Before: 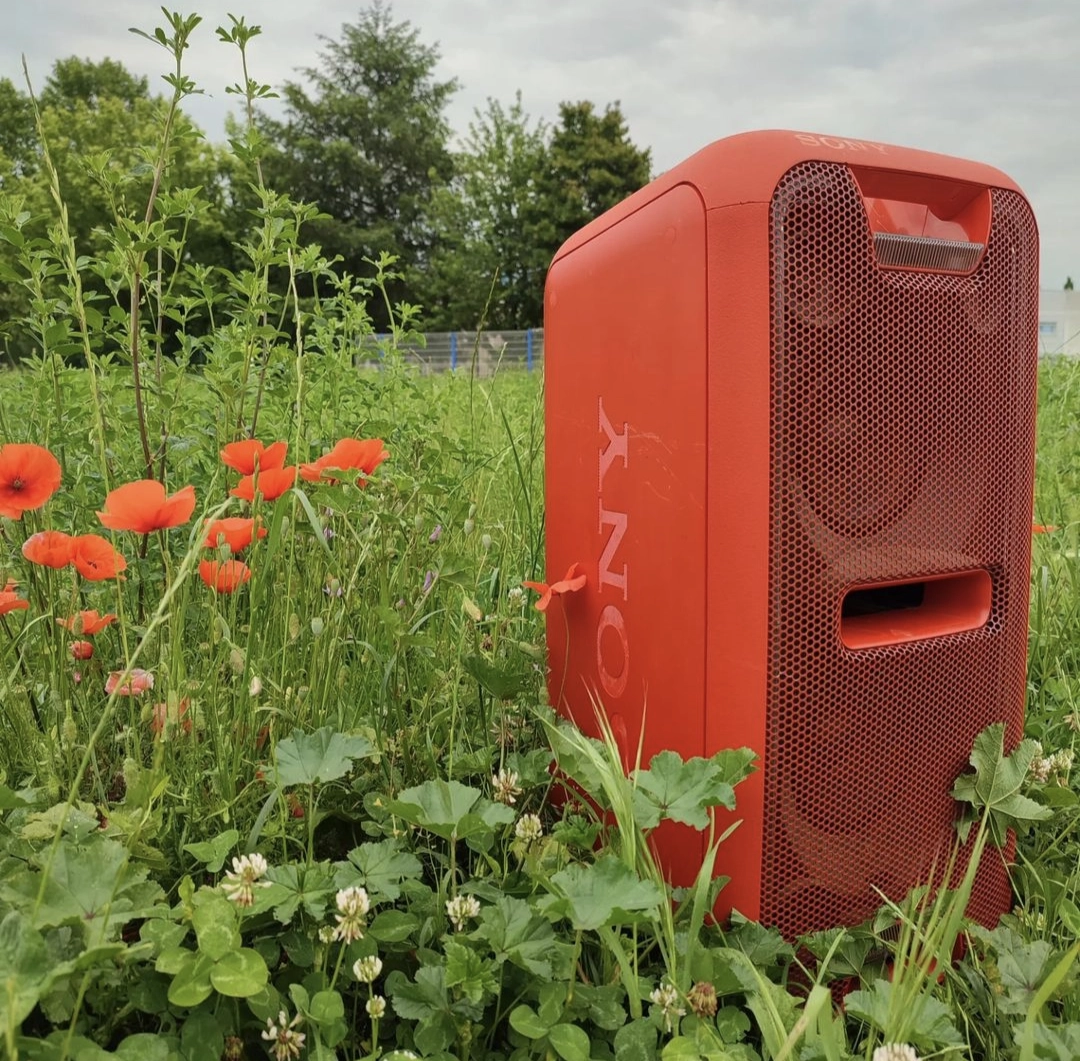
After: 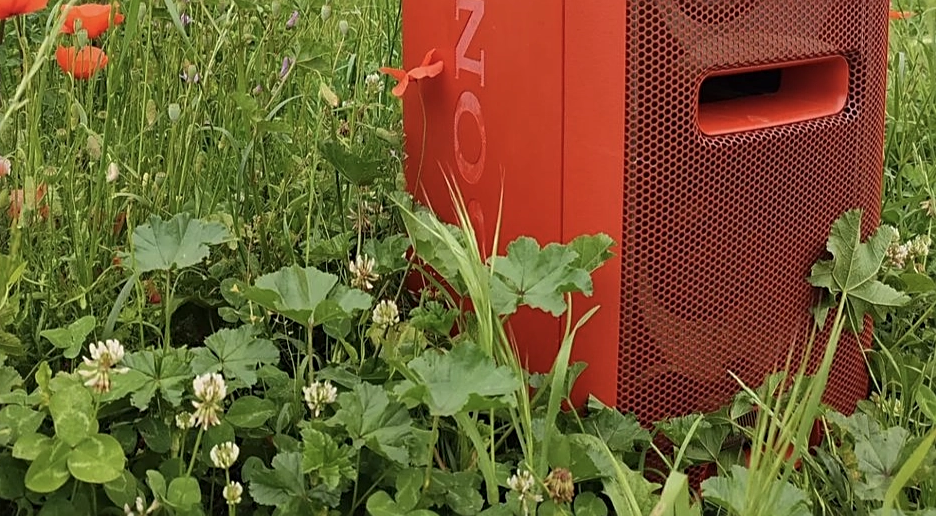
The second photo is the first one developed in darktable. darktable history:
crop and rotate: left 13.321%, top 48.448%, bottom 2.825%
sharpen: on, module defaults
